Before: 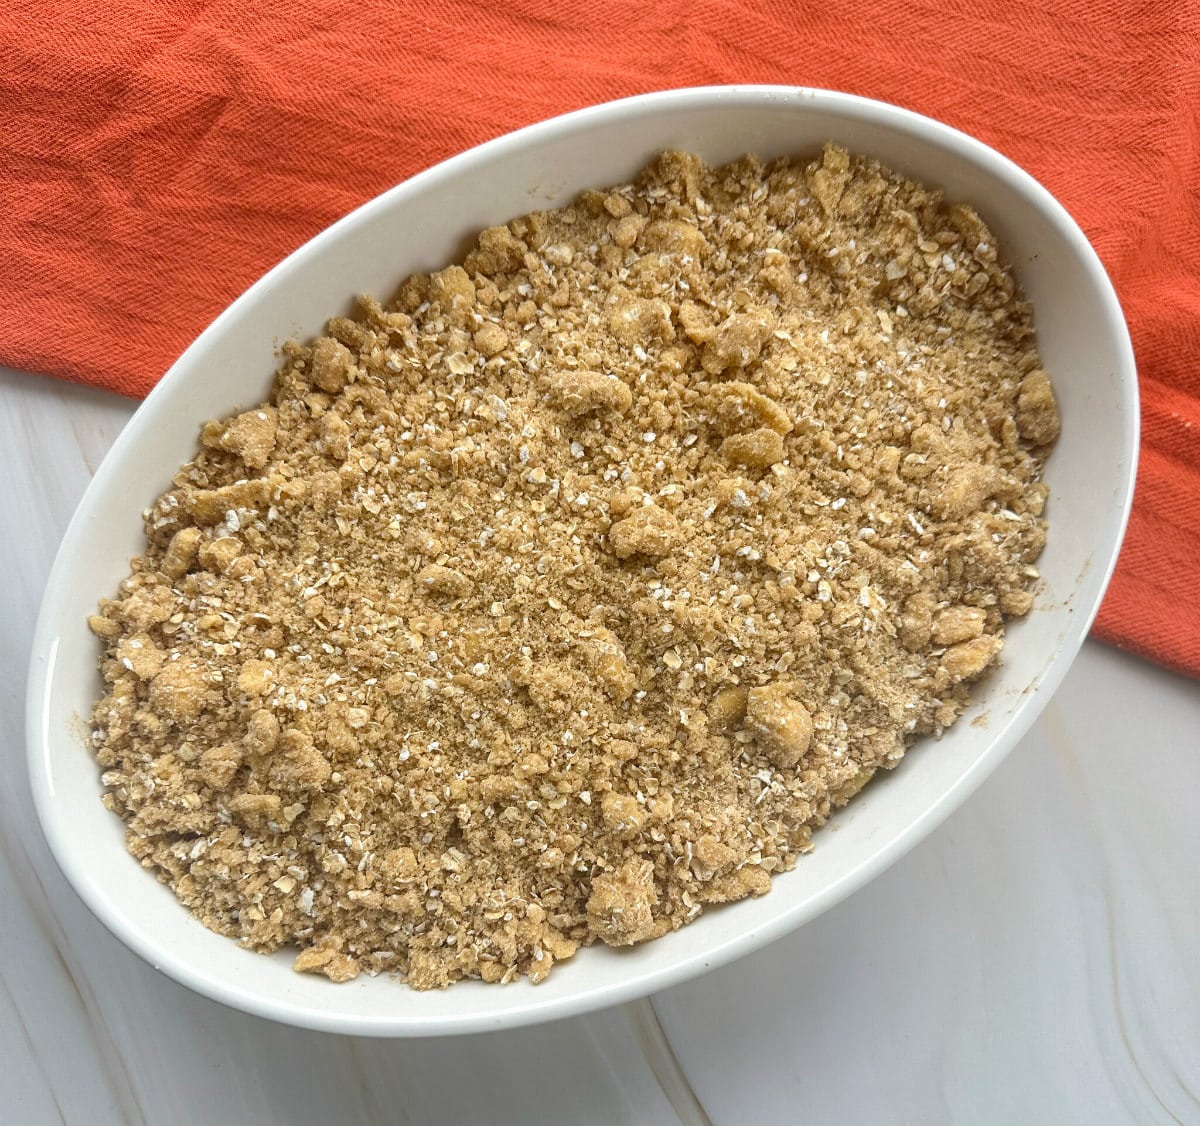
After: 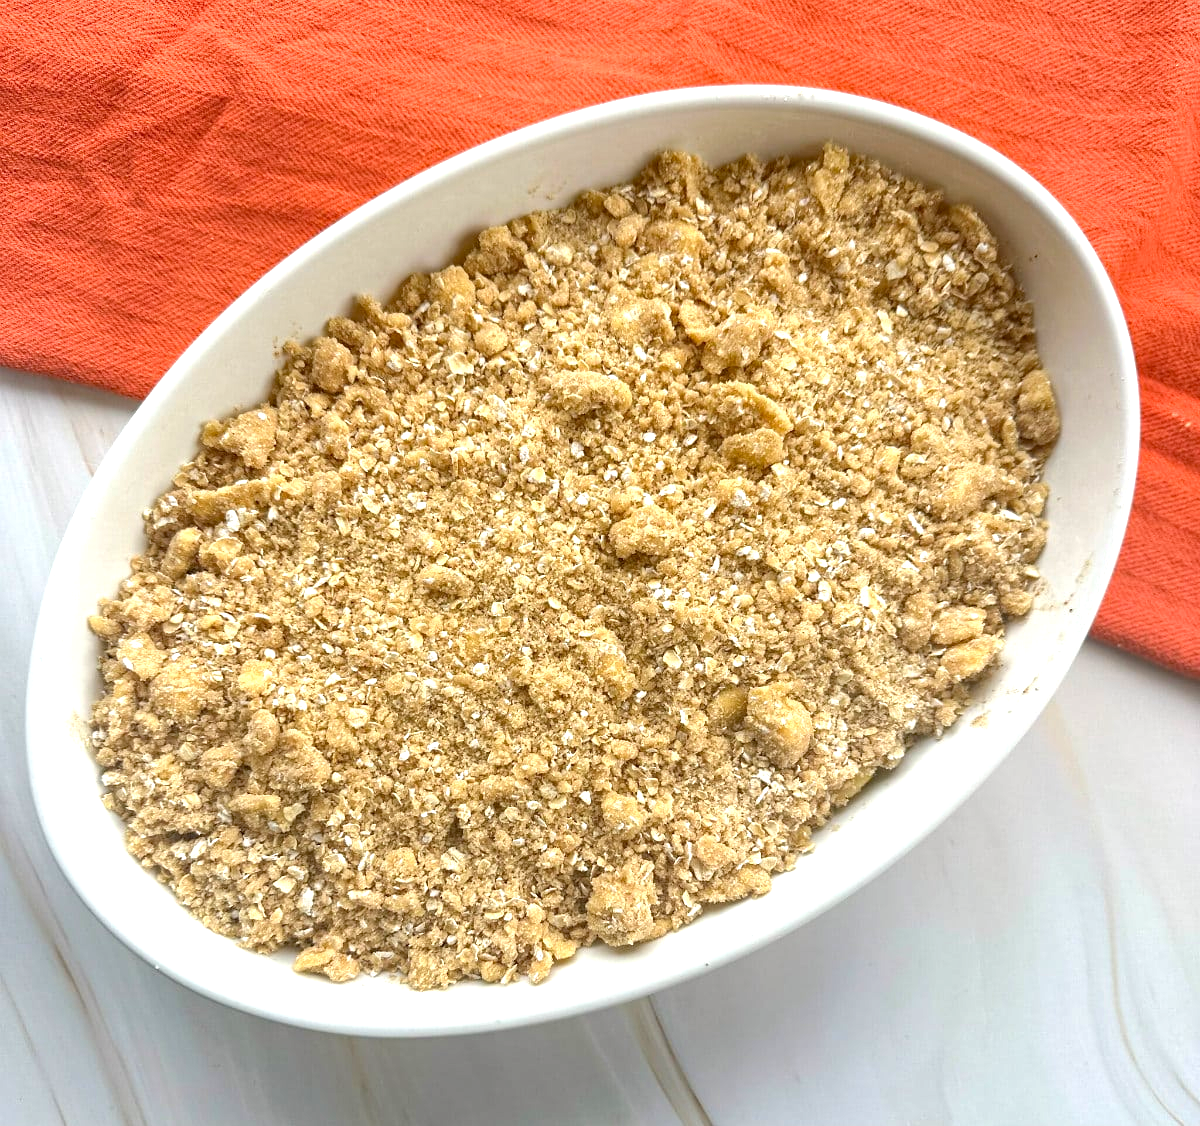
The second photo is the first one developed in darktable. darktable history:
haze removal: compatibility mode true, adaptive false
exposure: black level correction 0.001, exposure 0.677 EV, compensate exposure bias true, compensate highlight preservation false
tone equalizer: edges refinement/feathering 500, mask exposure compensation -1.57 EV, preserve details no
shadows and highlights: radius 334.4, shadows 64.94, highlights 5.57, compress 87.82%, soften with gaussian
